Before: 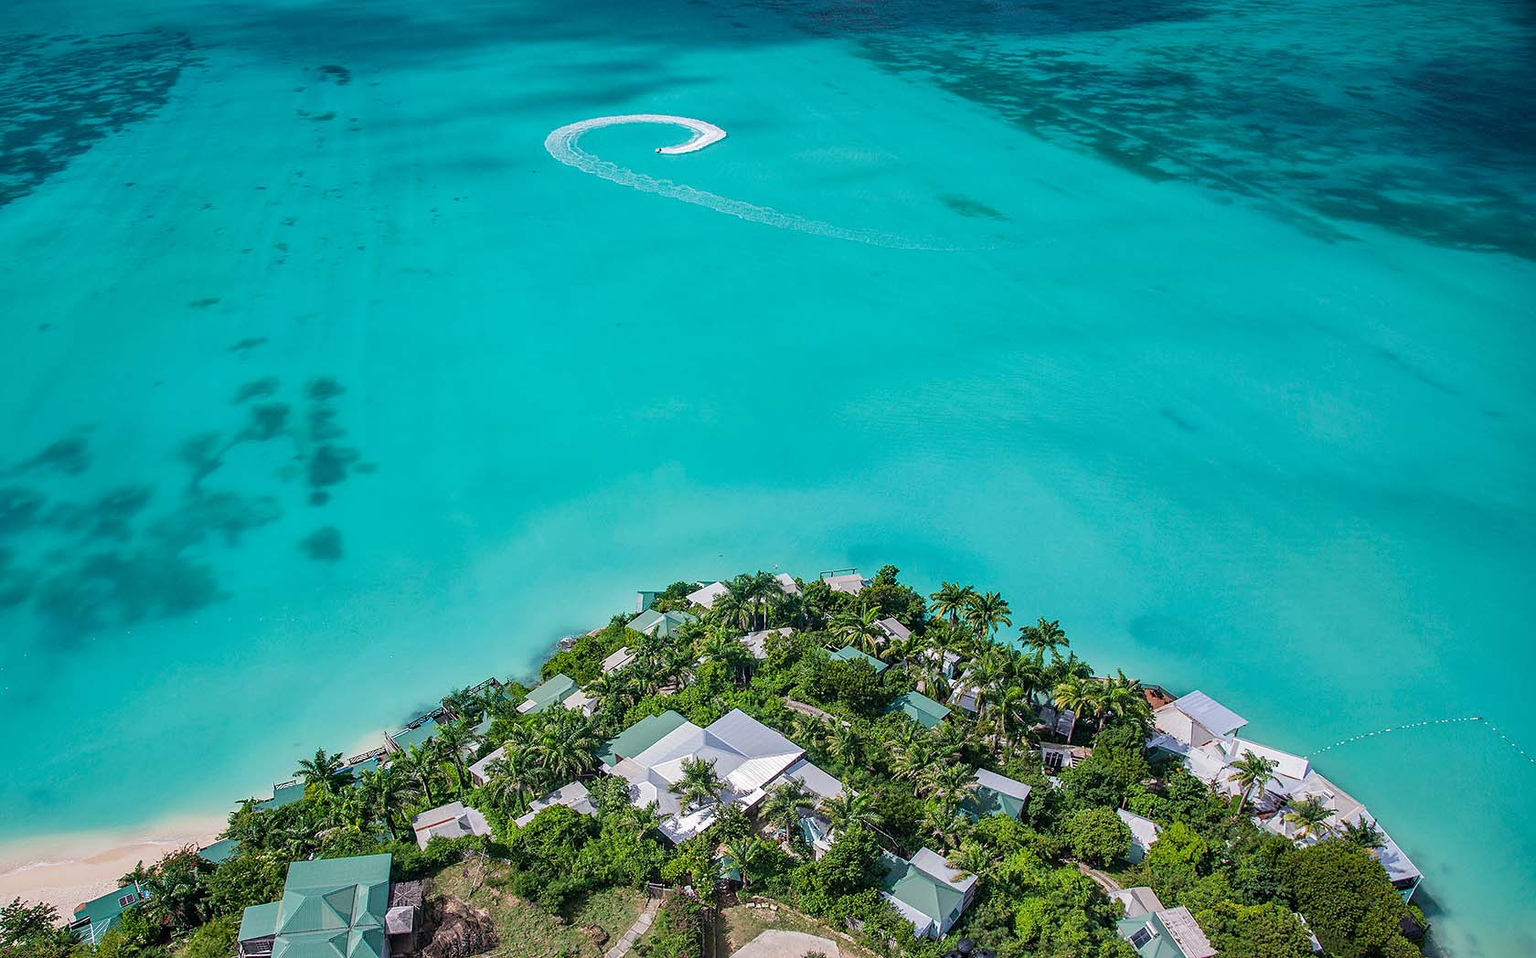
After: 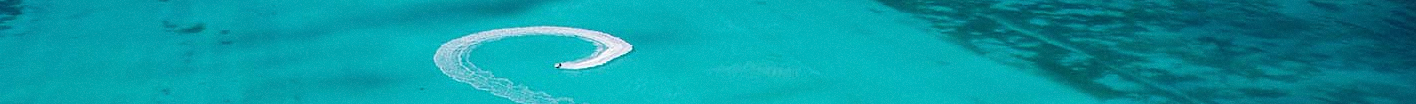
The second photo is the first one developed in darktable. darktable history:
crop and rotate: left 9.644%, top 9.491%, right 6.021%, bottom 80.509%
grain: coarseness 0.09 ISO, strength 10%
